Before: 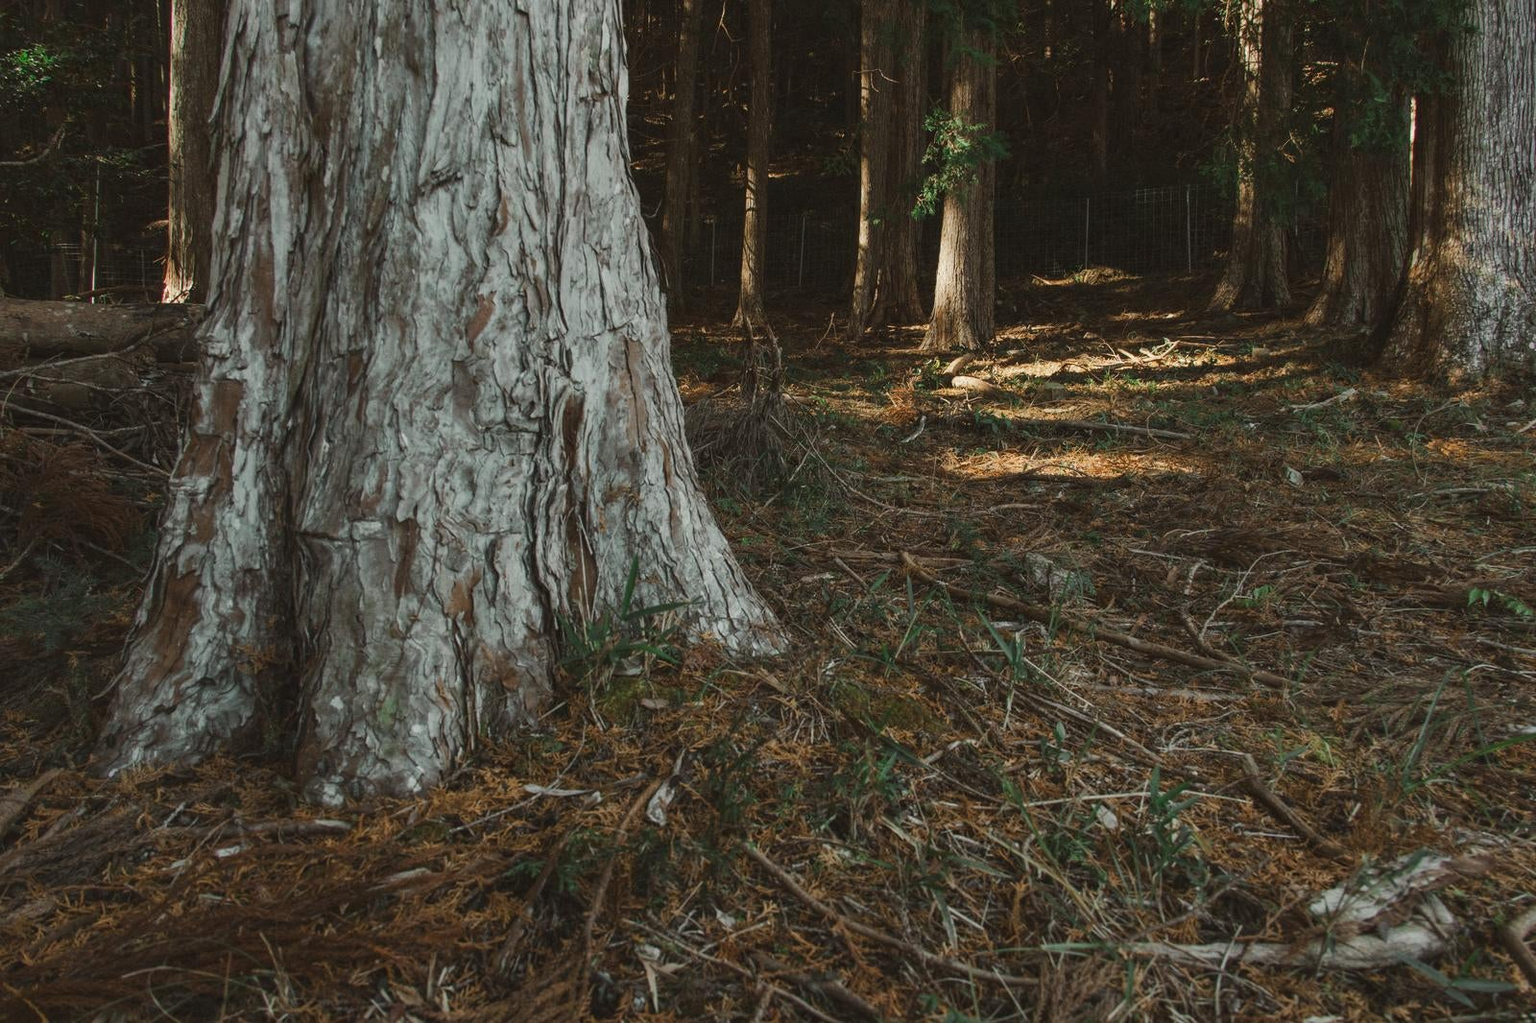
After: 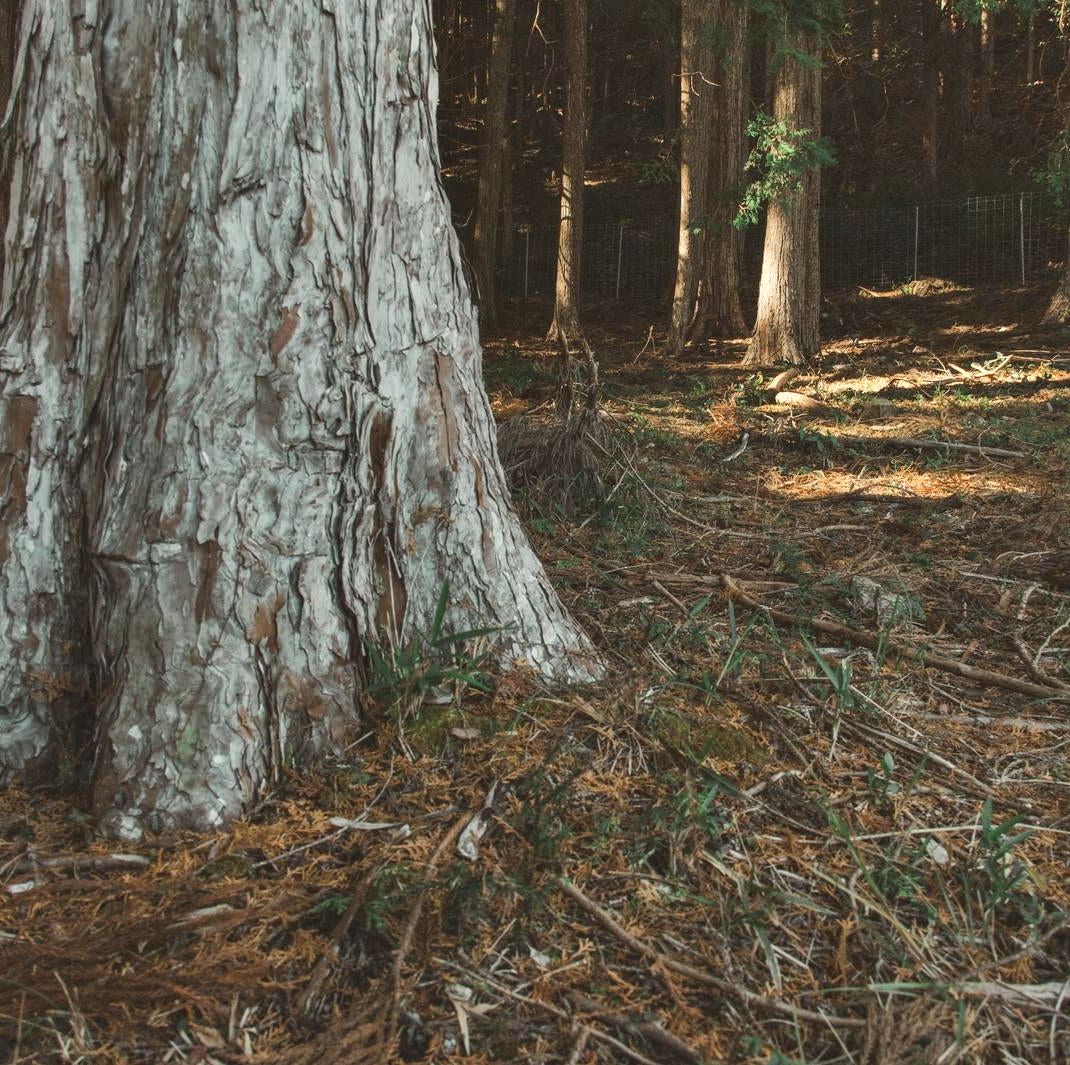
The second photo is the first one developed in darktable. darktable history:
exposure: black level correction 0, exposure 0.499 EV, compensate highlight preservation false
shadows and highlights: shadows 48.25, highlights -41.6, soften with gaussian
tone equalizer: edges refinement/feathering 500, mask exposure compensation -1.57 EV, preserve details no
crop and rotate: left 13.576%, right 19.514%
